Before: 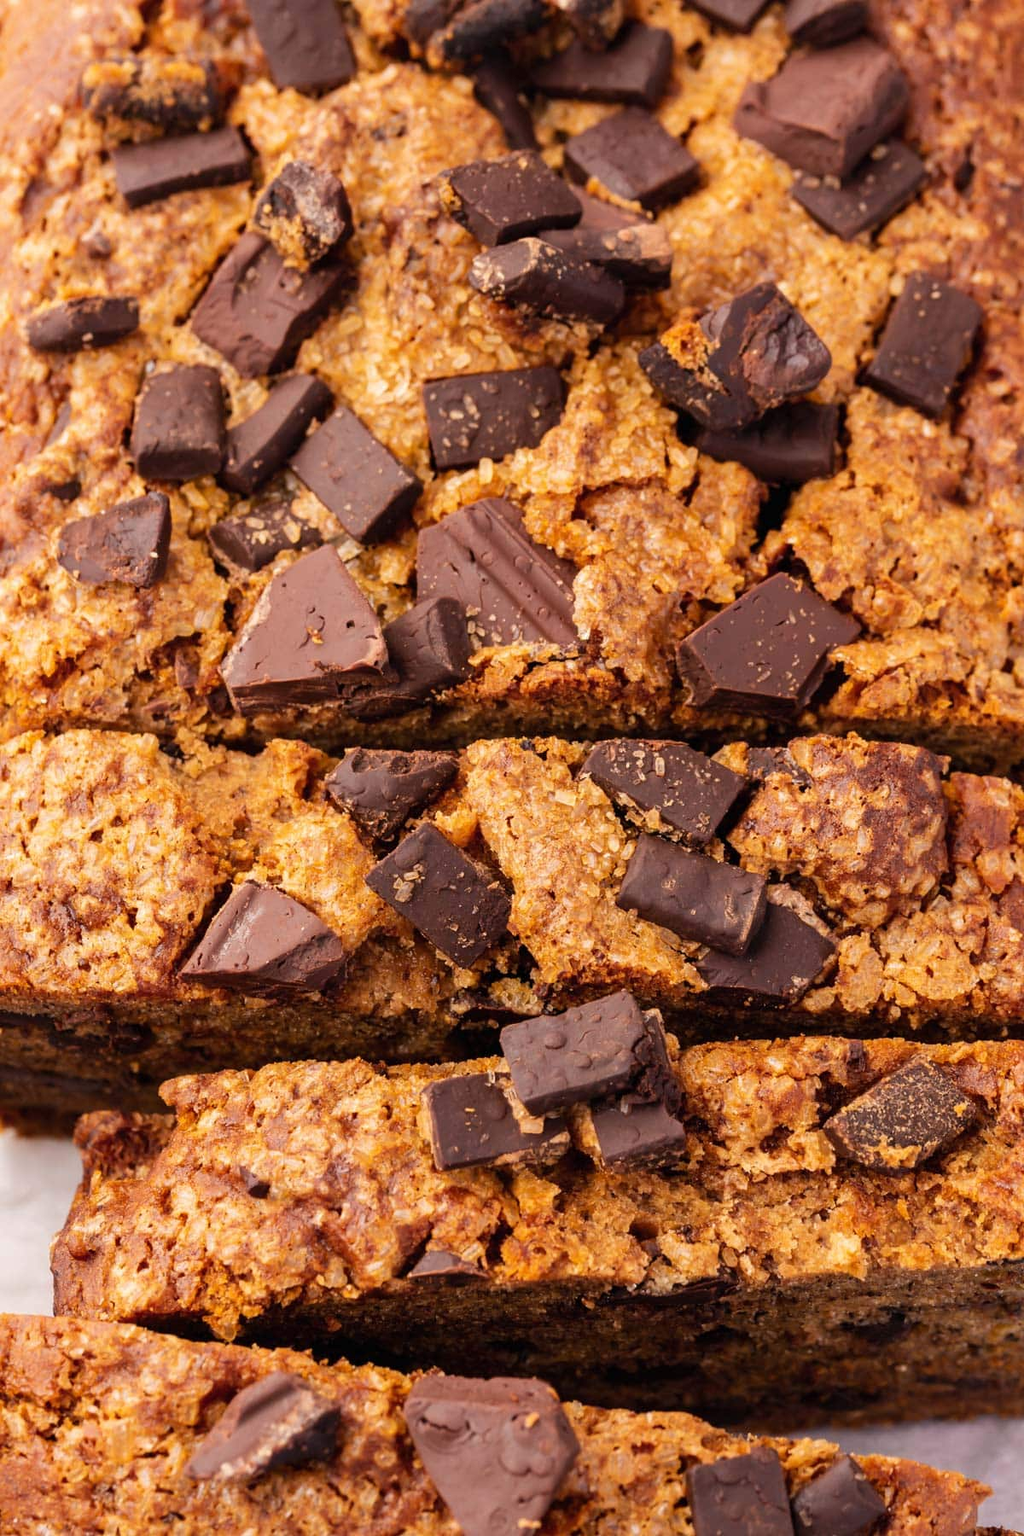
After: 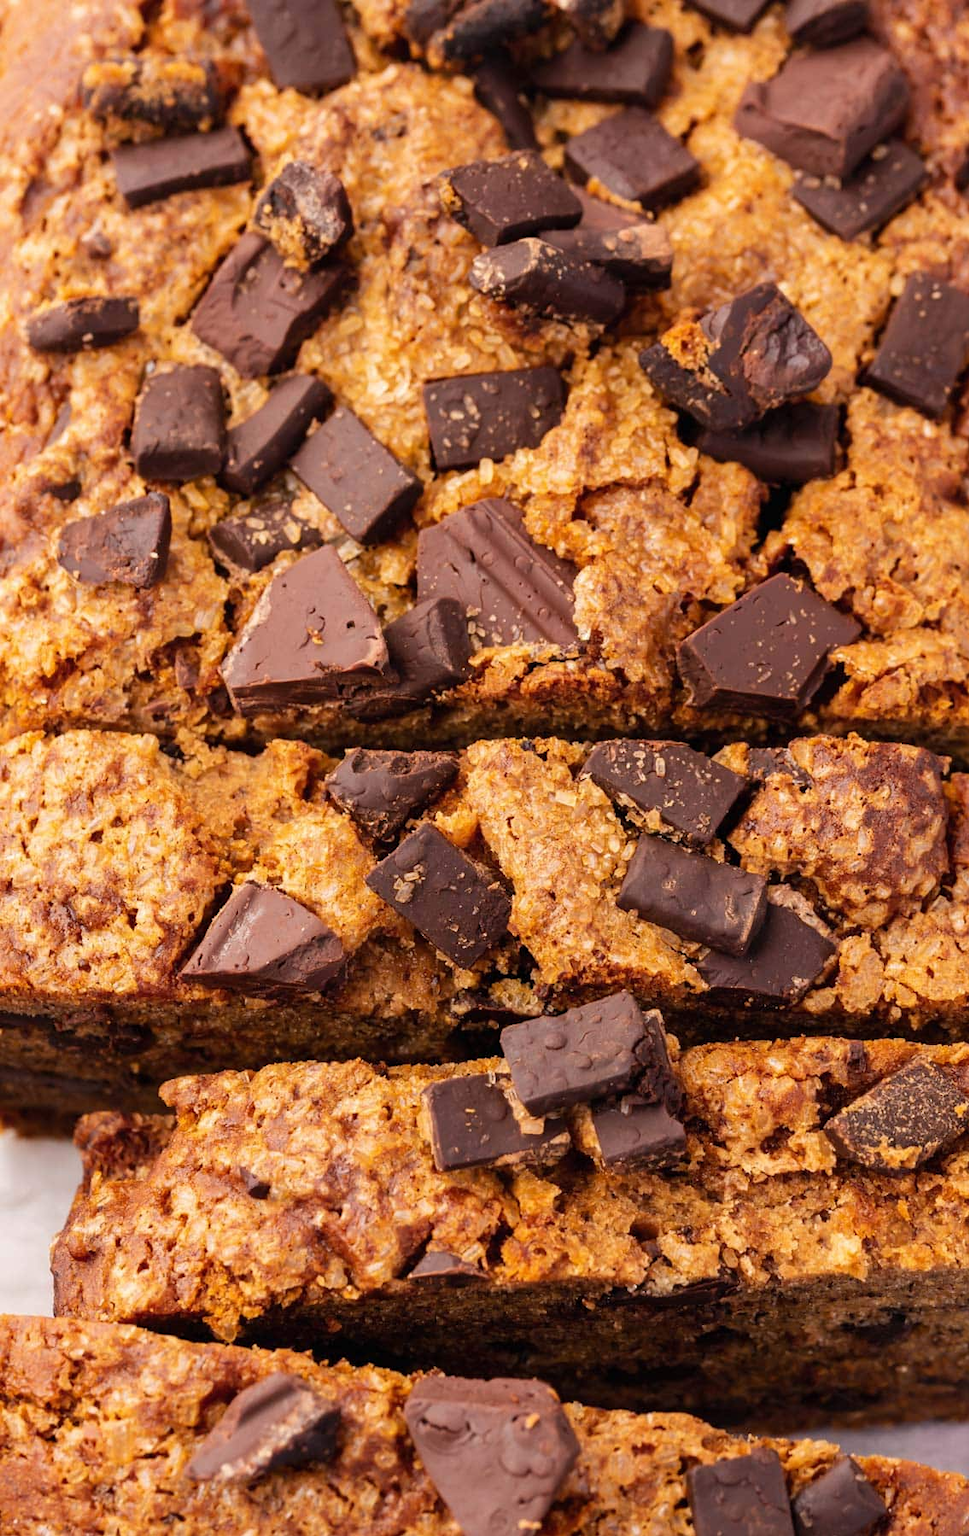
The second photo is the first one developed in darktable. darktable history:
crop and rotate: left 0%, right 5.327%
